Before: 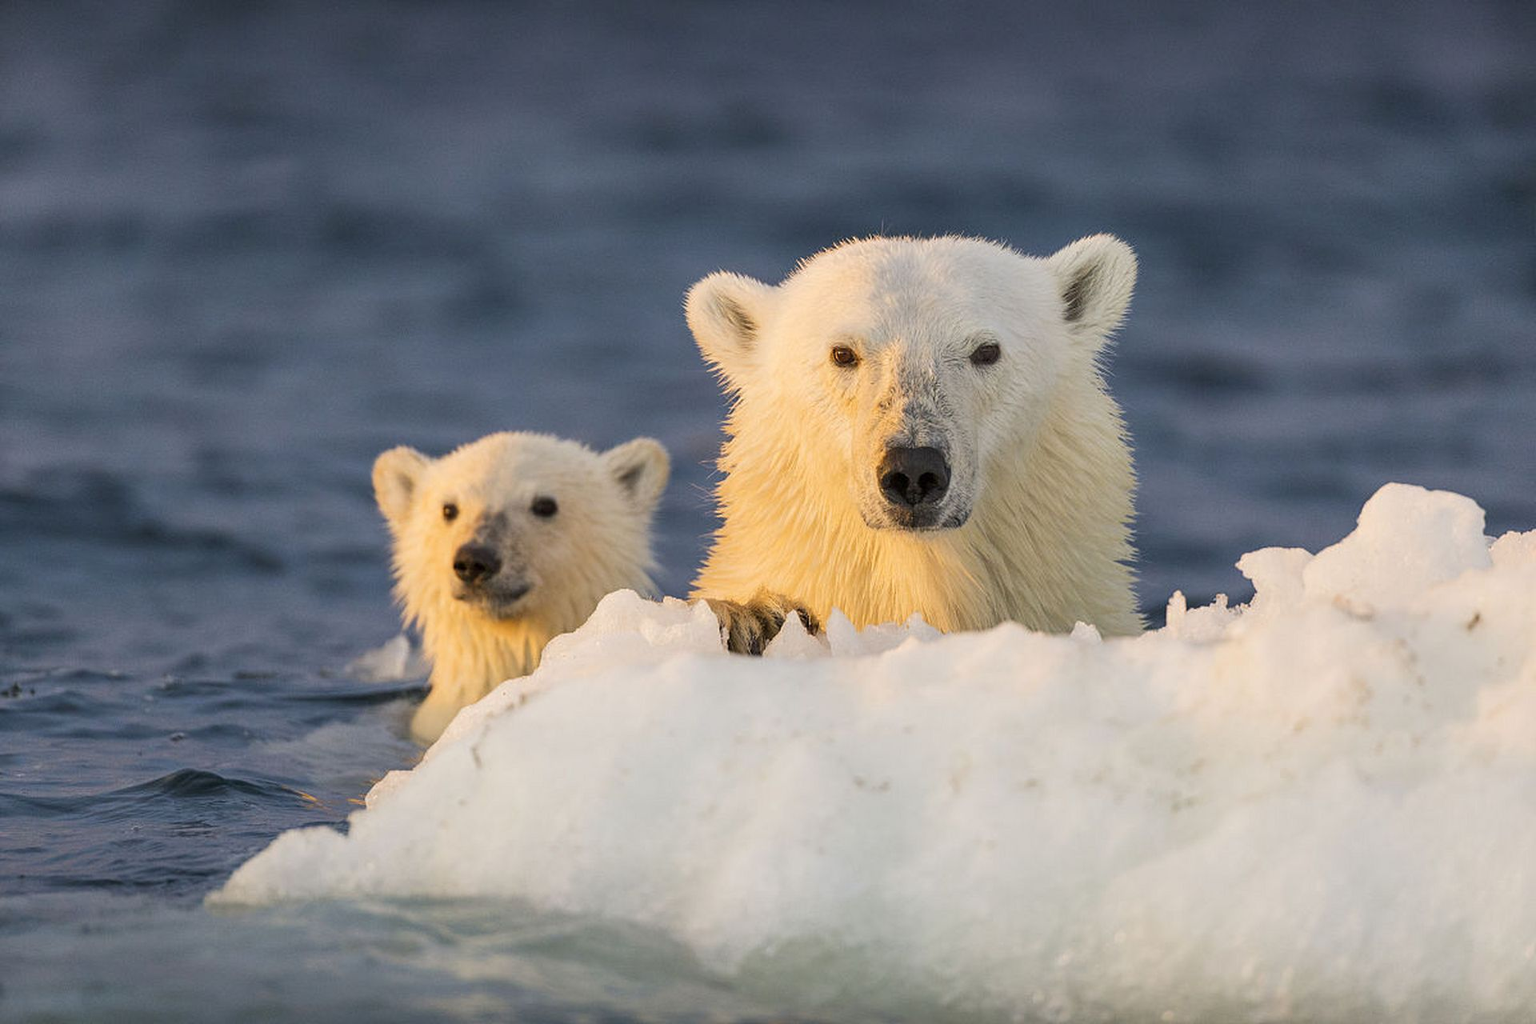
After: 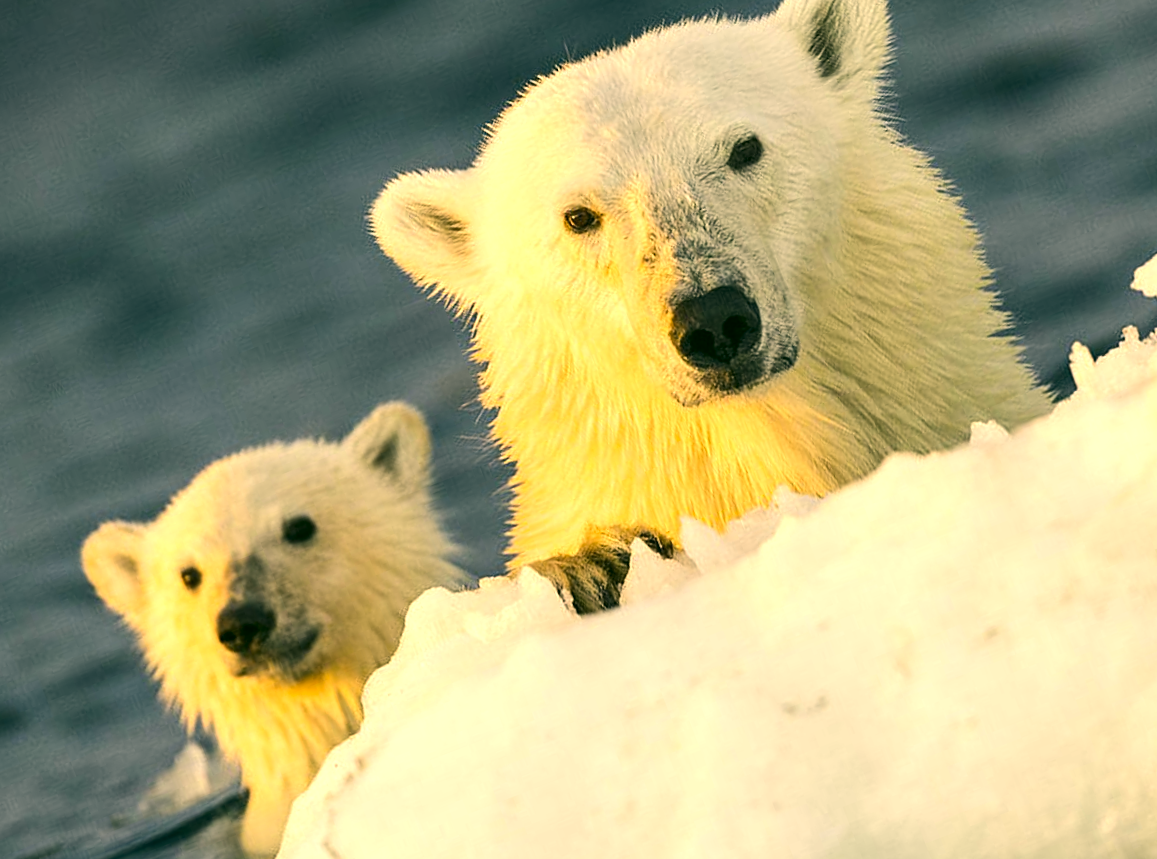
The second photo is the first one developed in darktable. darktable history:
exposure: compensate exposure bias true, compensate highlight preservation false
crop and rotate: angle 21.08°, left 6.916%, right 4.299%, bottom 1.12%
tone equalizer: -8 EV -0.743 EV, -7 EV -0.672 EV, -6 EV -0.609 EV, -5 EV -0.395 EV, -3 EV 0.399 EV, -2 EV 0.6 EV, -1 EV 0.678 EV, +0 EV 0.77 EV, edges refinement/feathering 500, mask exposure compensation -1.57 EV, preserve details no
color correction: highlights a* 4.77, highlights b* 24.32, shadows a* -15.76, shadows b* 3.75
